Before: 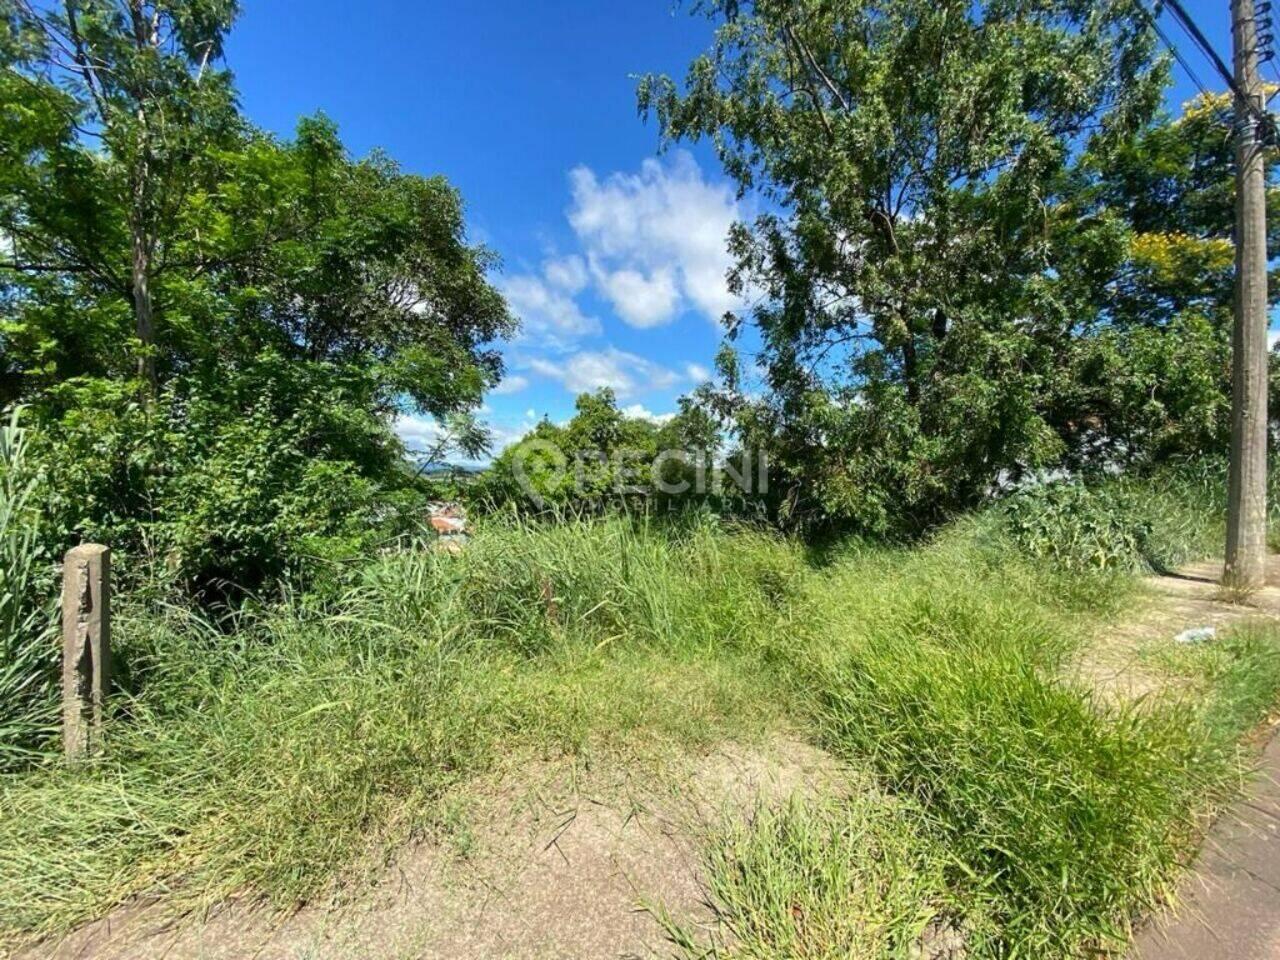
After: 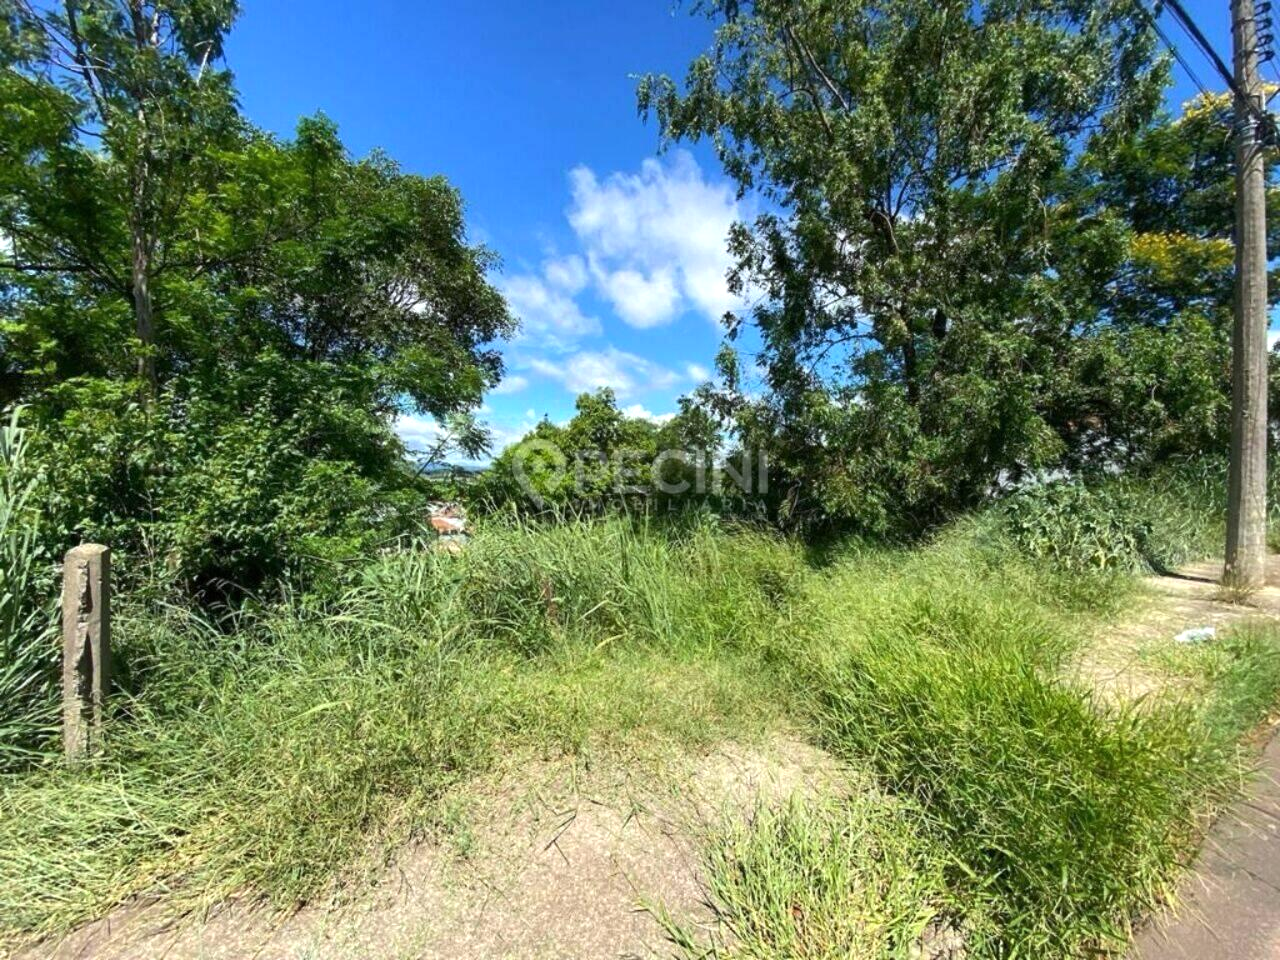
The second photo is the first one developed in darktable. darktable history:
tone equalizer: -8 EV -0.001 EV, -7 EV 0.001 EV, -6 EV -0.002 EV, -5 EV -0.003 EV, -4 EV -0.062 EV, -3 EV -0.222 EV, -2 EV -0.267 EV, -1 EV 0.105 EV, +0 EV 0.303 EV
white balance: red 0.988, blue 1.017
